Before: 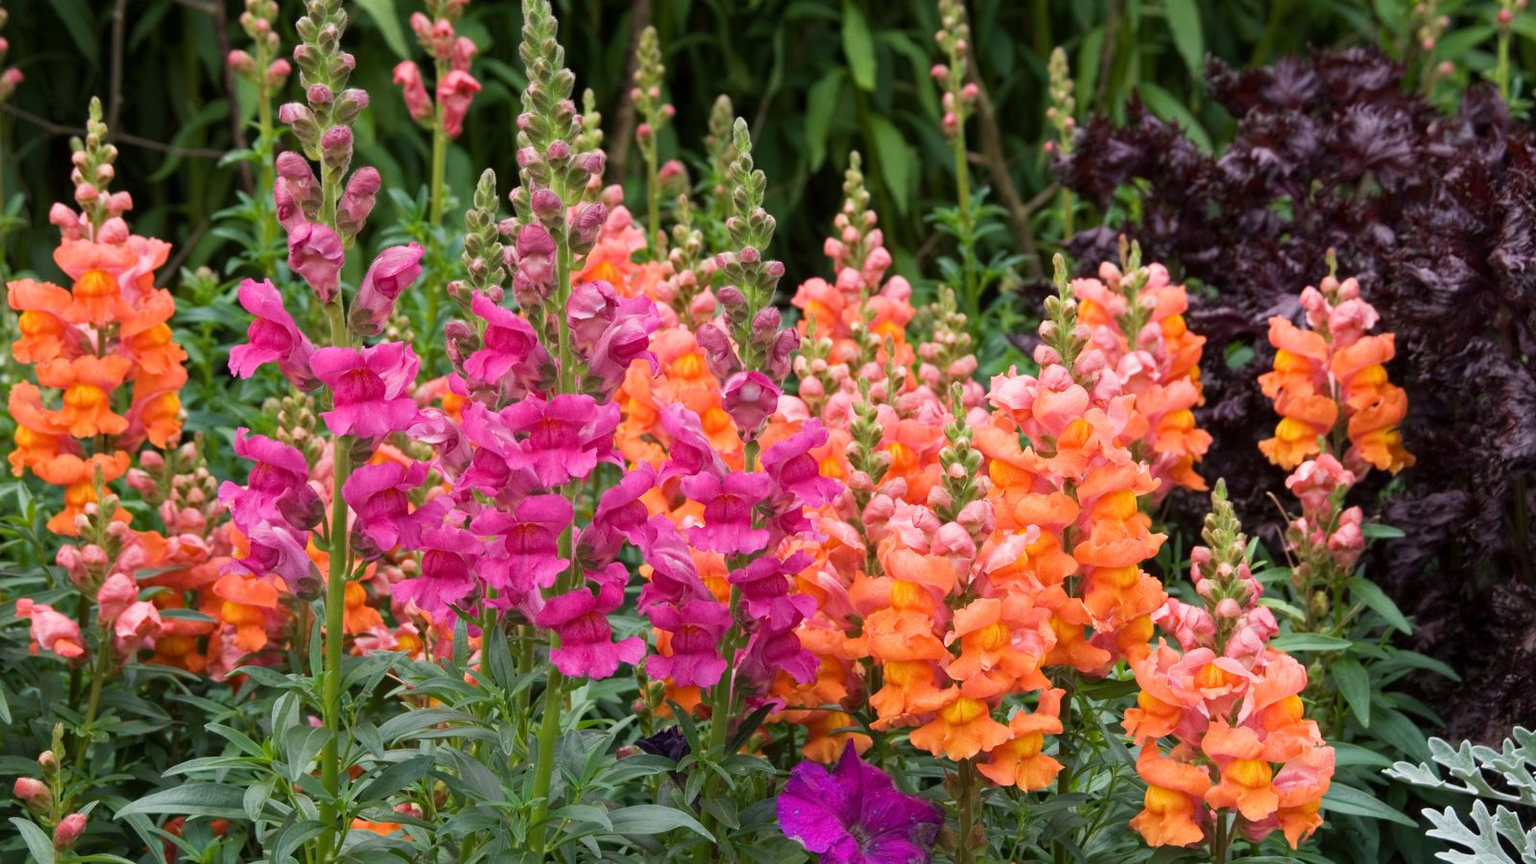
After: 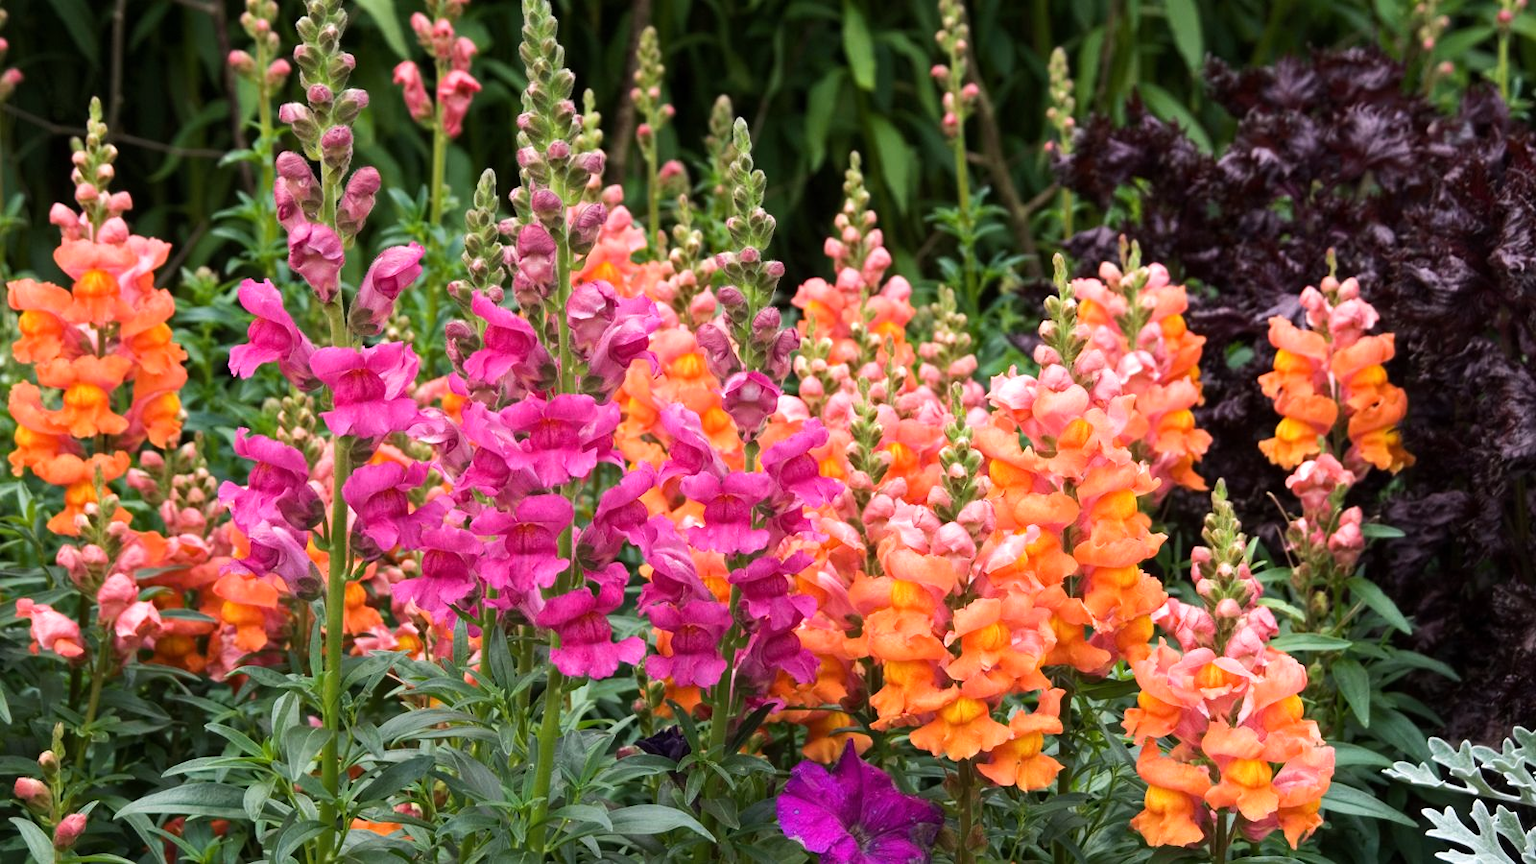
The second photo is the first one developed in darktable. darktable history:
tone equalizer: -8 EV -0.427 EV, -7 EV -0.369 EV, -6 EV -0.331 EV, -5 EV -0.247 EV, -3 EV 0.205 EV, -2 EV 0.311 EV, -1 EV 0.404 EV, +0 EV 0.414 EV, edges refinement/feathering 500, mask exposure compensation -1.57 EV, preserve details no
